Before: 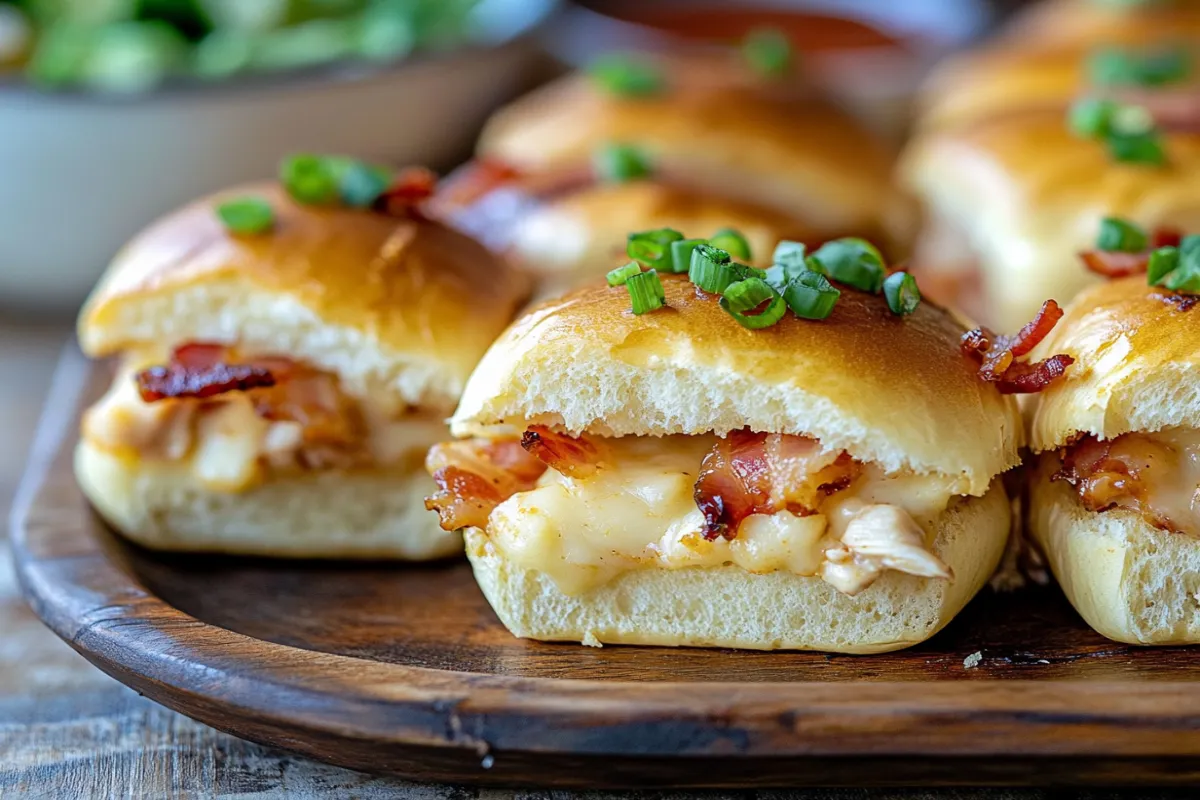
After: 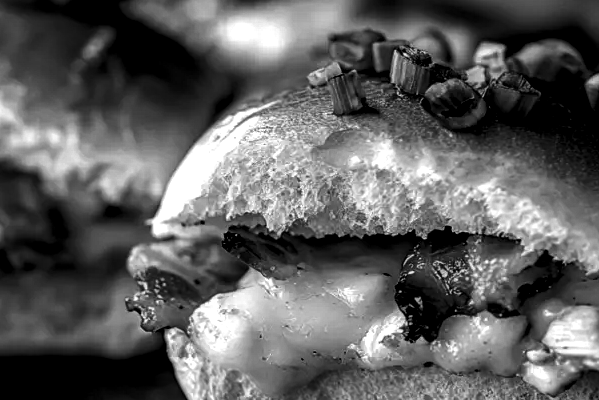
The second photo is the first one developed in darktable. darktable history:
crop: left 25%, top 25%, right 25%, bottom 25%
local contrast: highlights 65%, shadows 54%, detail 169%, midtone range 0.514
contrast brightness saturation: contrast -0.03, brightness -0.59, saturation -1
